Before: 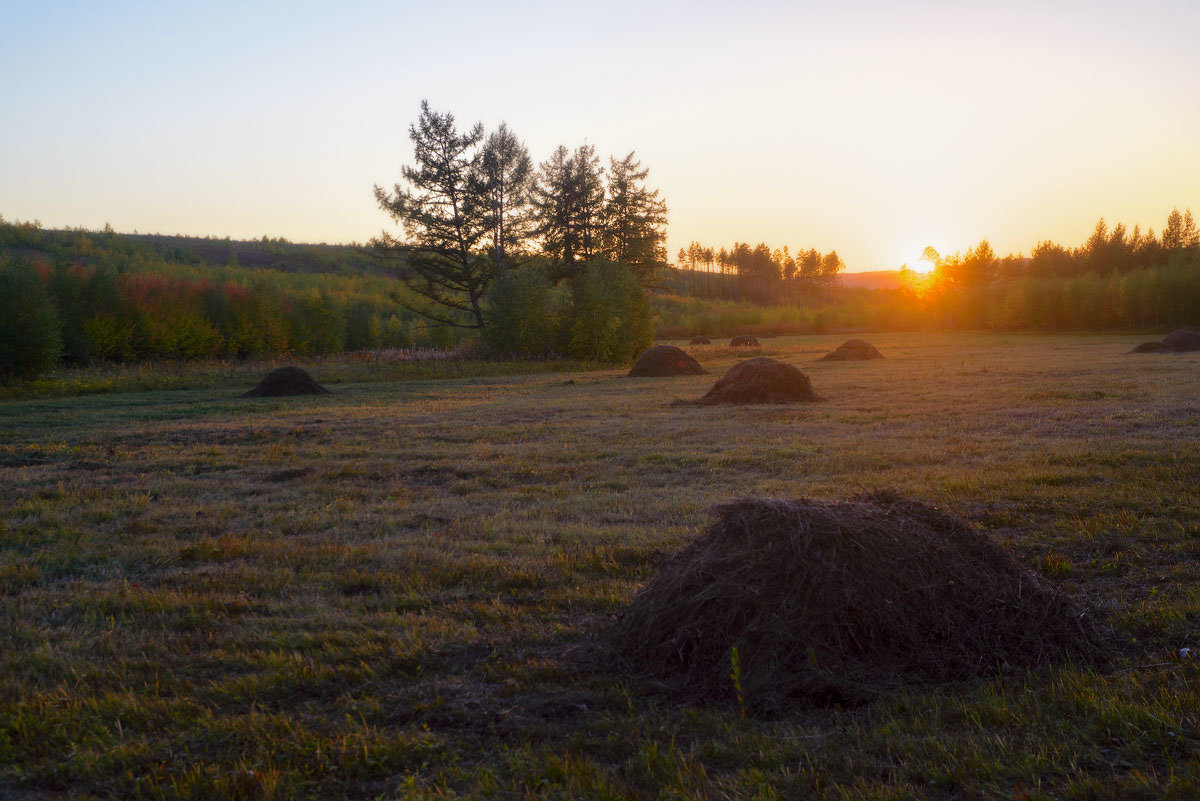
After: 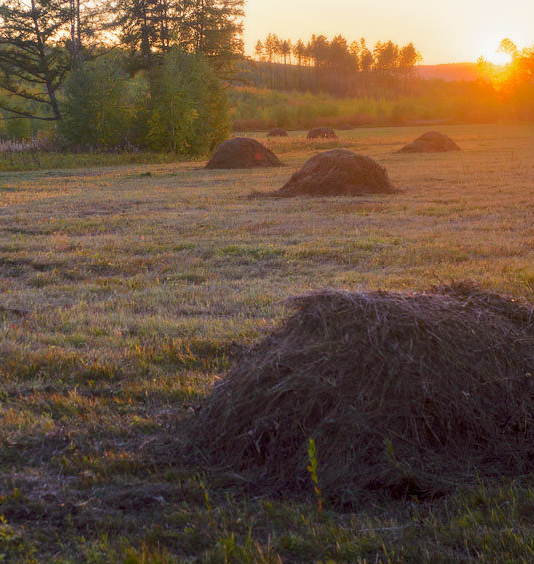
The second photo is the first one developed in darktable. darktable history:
color correction: highlights b* -0.014
crop: left 35.276%, top 26.088%, right 20.175%, bottom 3.377%
tone equalizer: -7 EV 0.163 EV, -6 EV 0.6 EV, -5 EV 1.18 EV, -4 EV 1.33 EV, -3 EV 1.17 EV, -2 EV 0.6 EV, -1 EV 0.161 EV, smoothing diameter 24.87%, edges refinement/feathering 7.2, preserve details guided filter
